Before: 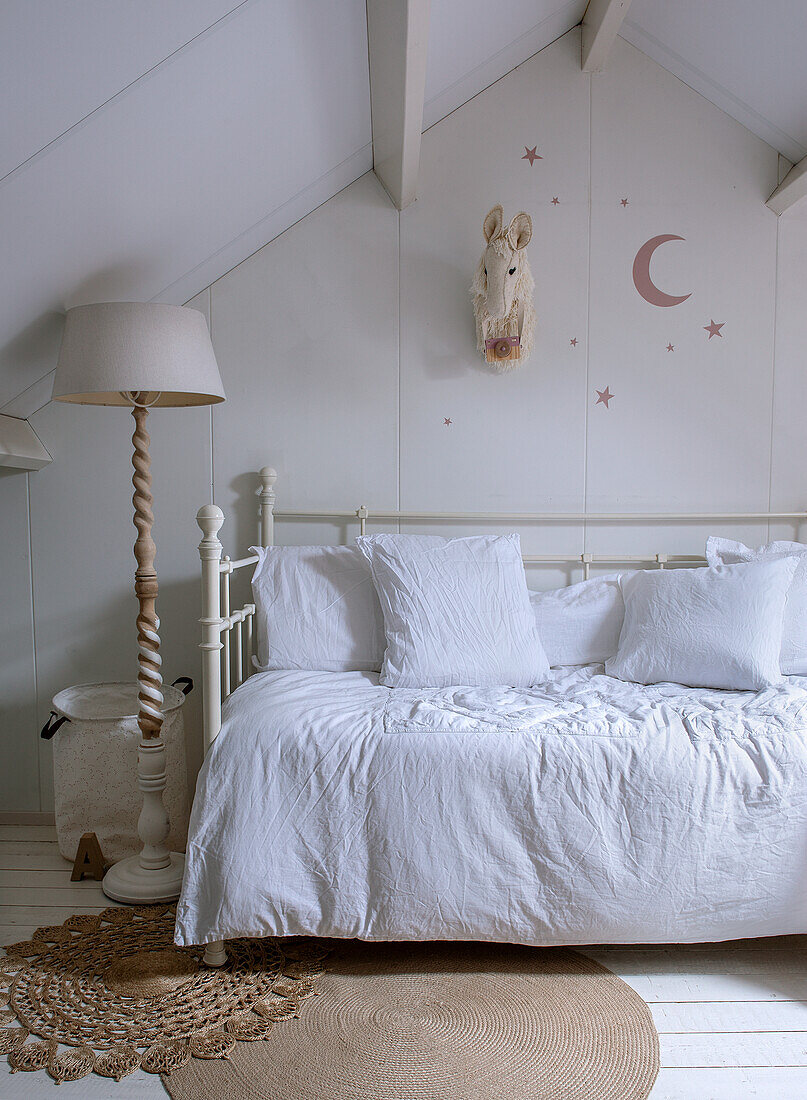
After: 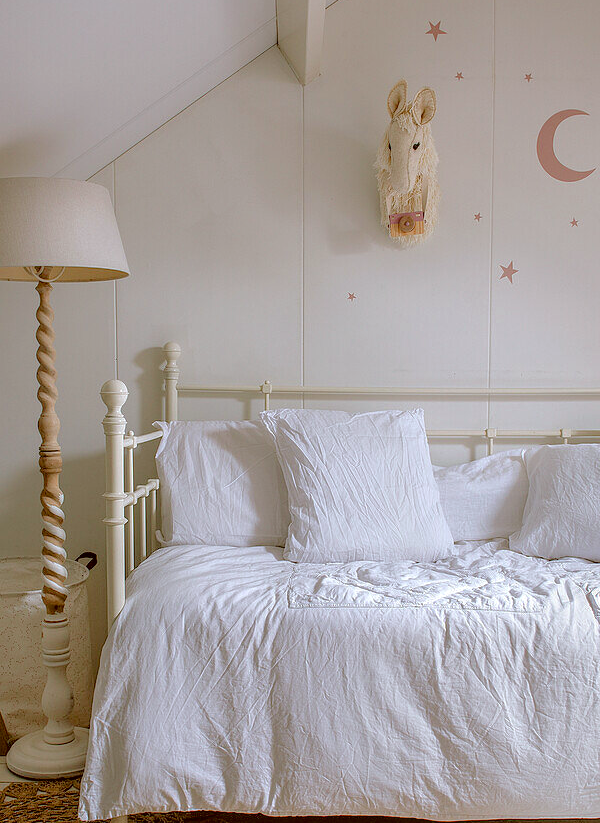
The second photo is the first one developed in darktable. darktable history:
tone curve: curves: ch0 [(0, 0) (0.004, 0.008) (0.077, 0.156) (0.169, 0.29) (0.774, 0.774) (1, 1)]
local contrast: on, module defaults
crop and rotate: left 12.012%, top 11.38%, right 13.558%, bottom 13.72%
color correction: highlights a* -0.493, highlights b* 0.169, shadows a* 4.88, shadows b* 20.85
